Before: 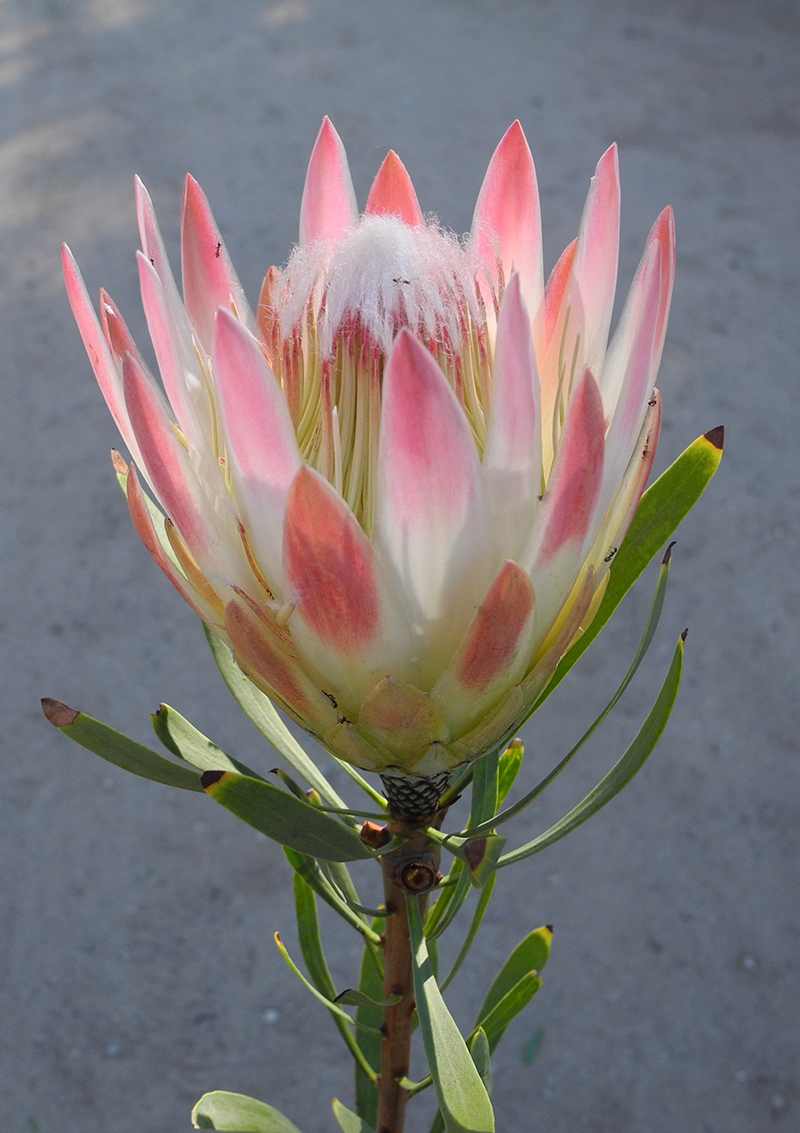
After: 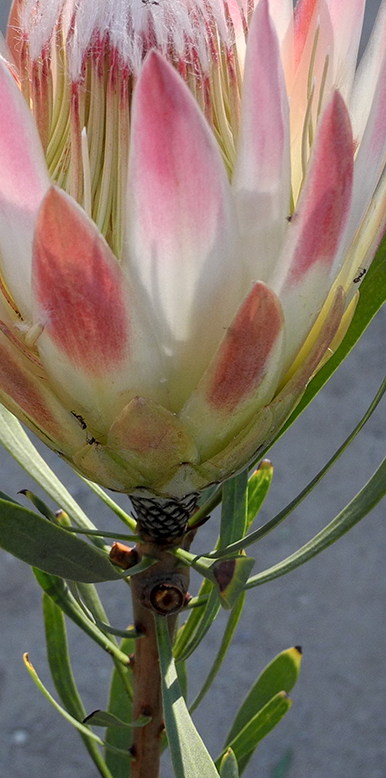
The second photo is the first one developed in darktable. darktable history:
crop: left 31.379%, top 24.658%, right 20.326%, bottom 6.628%
color balance rgb: linear chroma grading › shadows -3%, linear chroma grading › highlights -4%
exposure: compensate highlight preservation false
local contrast: detail 130%
